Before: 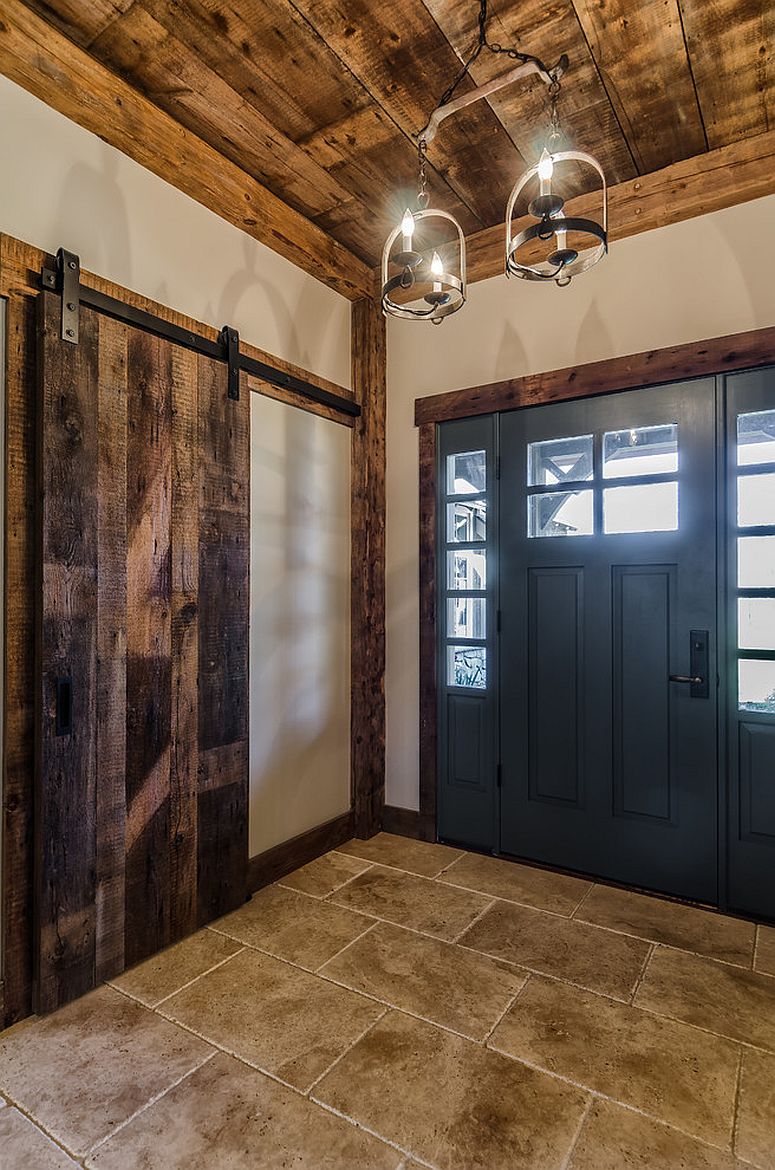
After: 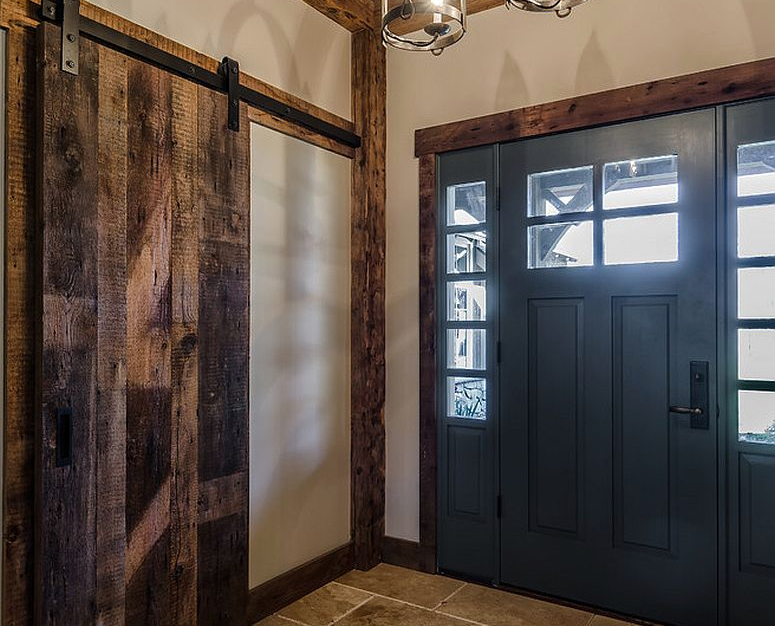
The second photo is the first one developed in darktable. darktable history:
crop and rotate: top 23.043%, bottom 23.437%
base curve: curves: ch0 [(0, 0) (0.303, 0.277) (1, 1)]
